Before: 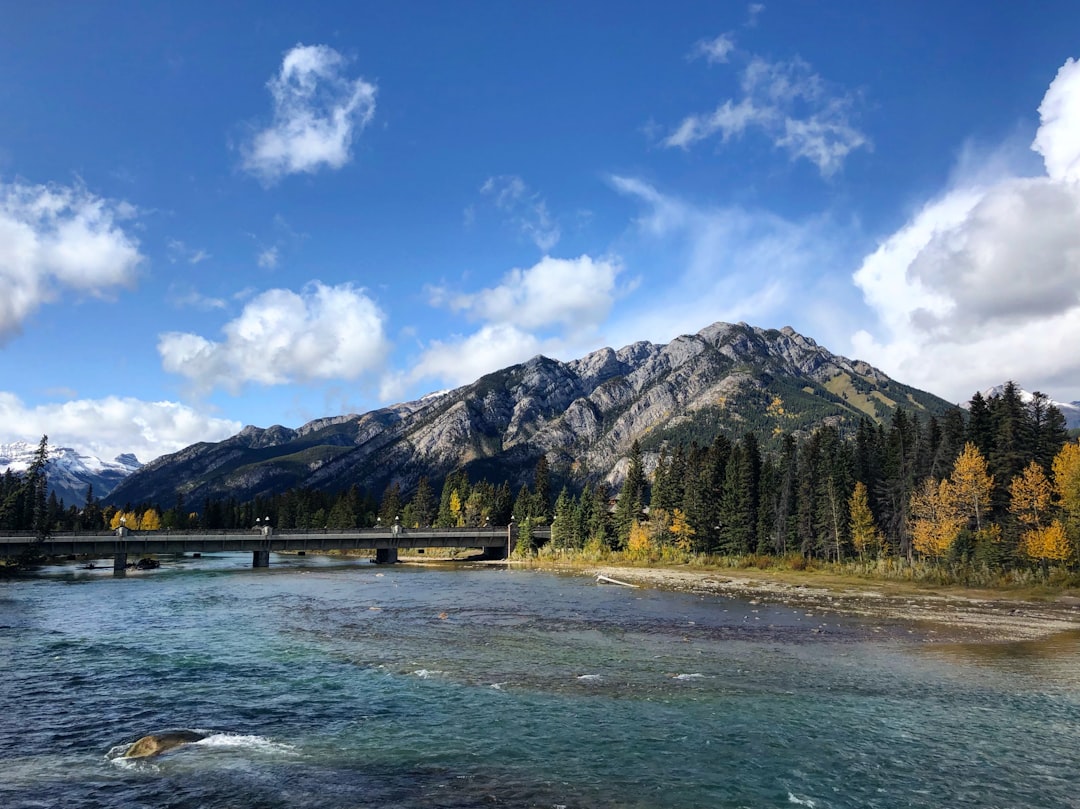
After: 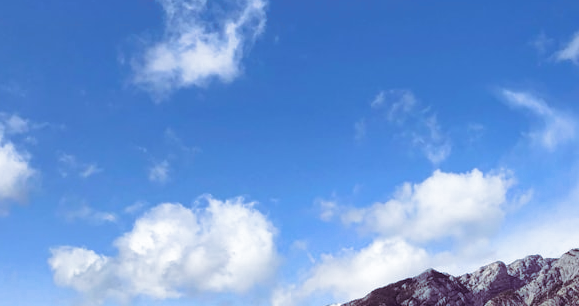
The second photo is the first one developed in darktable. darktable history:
crop: left 10.121%, top 10.631%, right 36.218%, bottom 51.526%
white balance: red 0.976, blue 1.04
split-toning: shadows › hue 316.8°, shadows › saturation 0.47, highlights › hue 201.6°, highlights › saturation 0, balance -41.97, compress 28.01%
